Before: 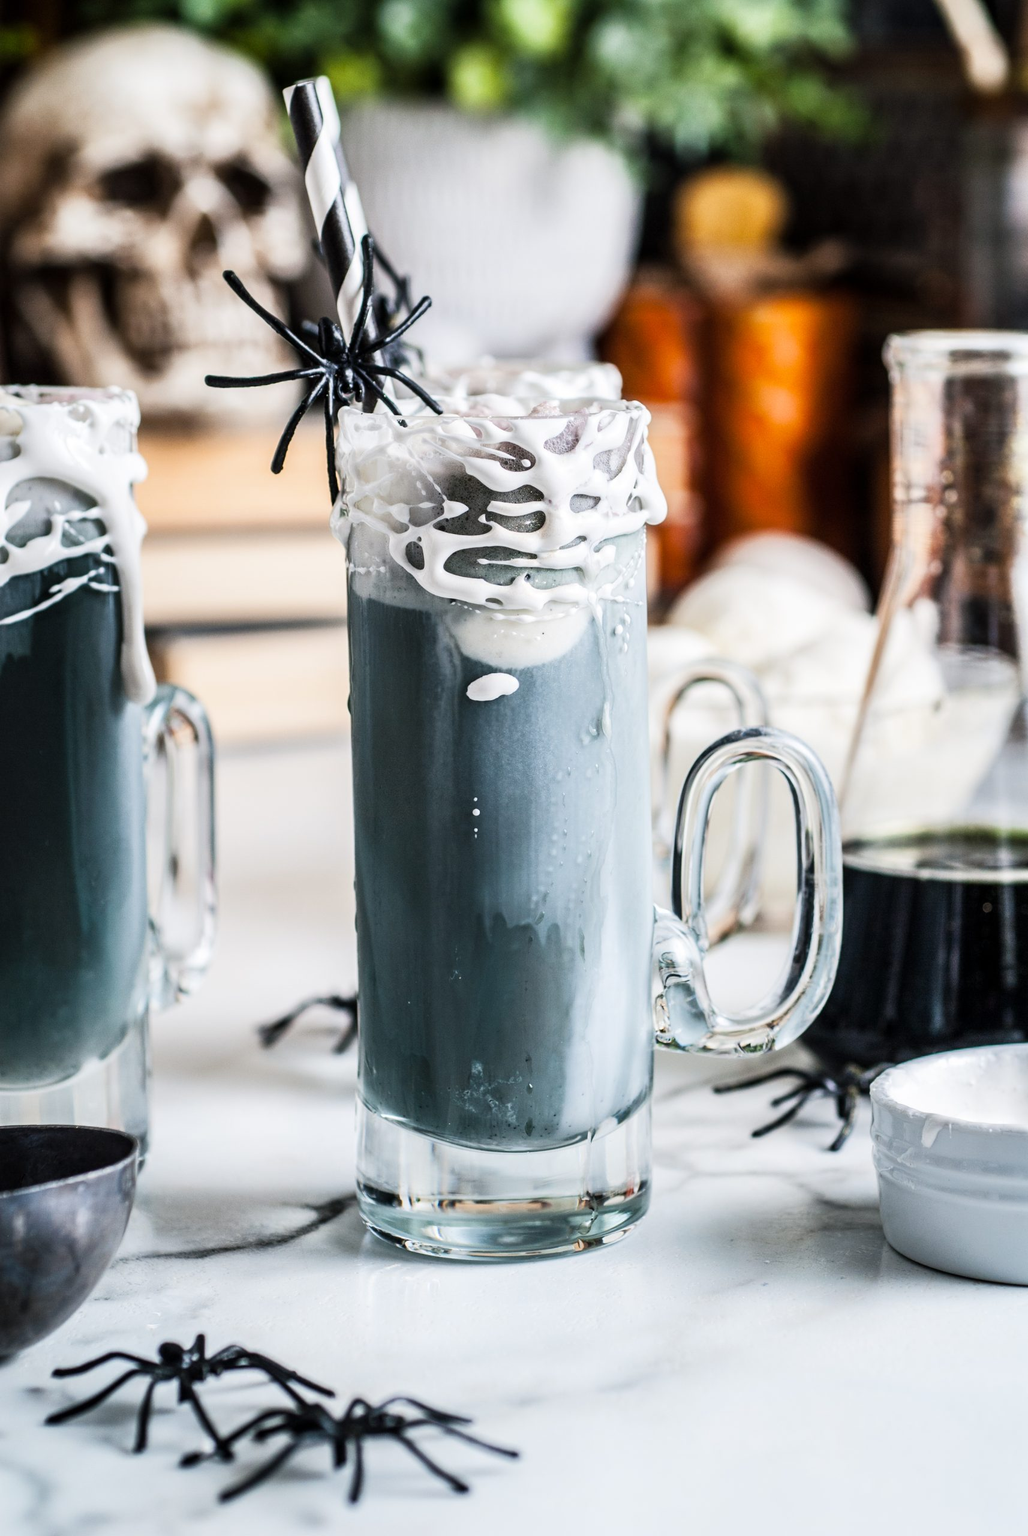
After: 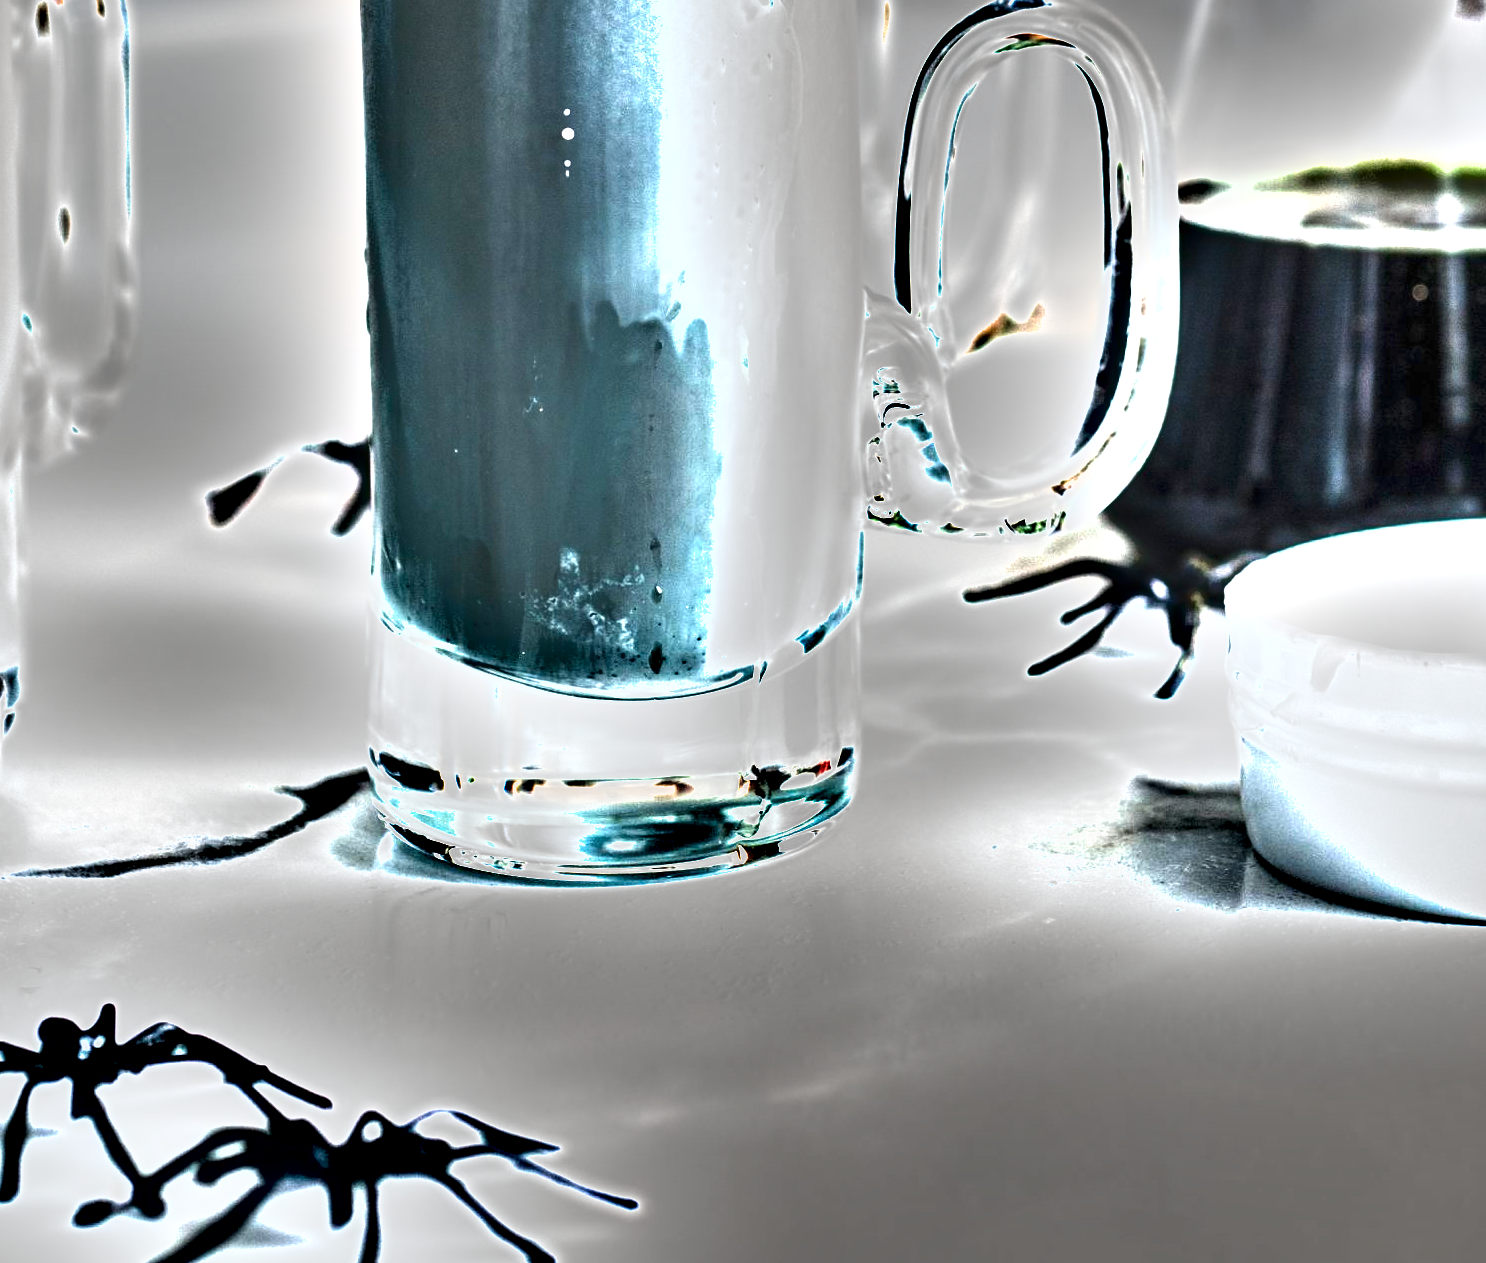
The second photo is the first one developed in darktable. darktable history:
crop and rotate: left 13.287%, top 47.688%, bottom 2.945%
exposure: black level correction 0, exposure 1.919 EV, compensate exposure bias true, compensate highlight preservation false
shadows and highlights: shadows 43.57, white point adjustment -1.48, soften with gaussian
